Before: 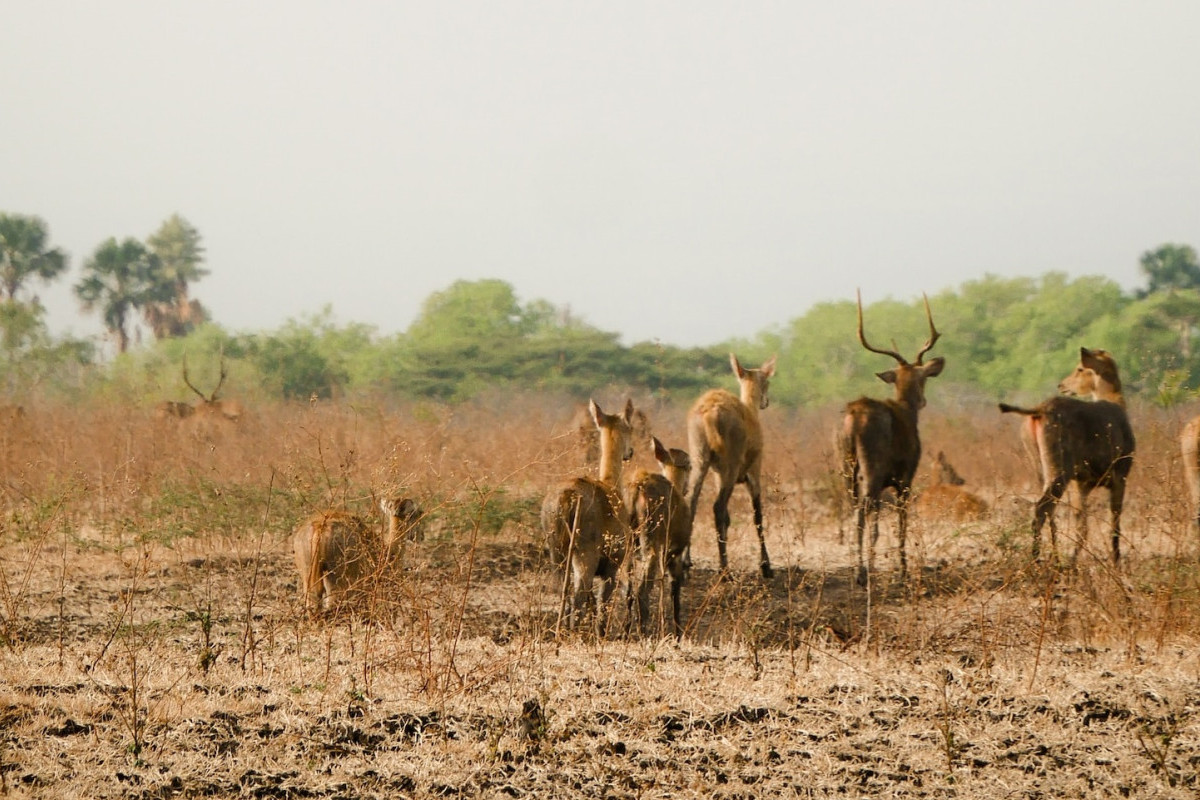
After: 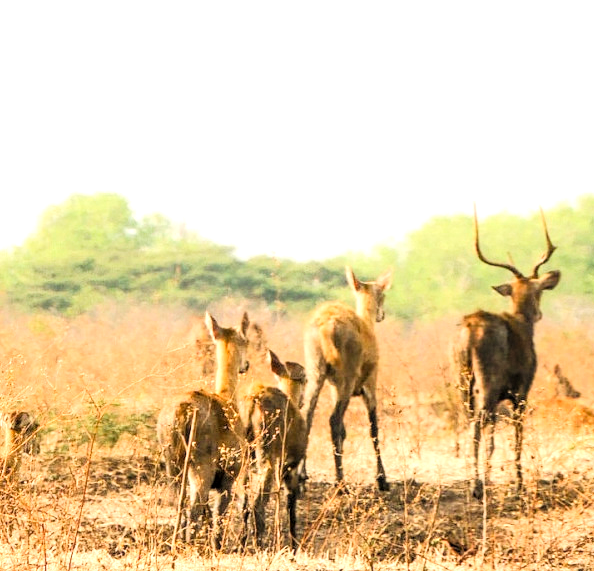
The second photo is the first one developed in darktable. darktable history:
exposure: black level correction 0, exposure 1 EV, compensate highlight preservation false
local contrast: on, module defaults
crop: left 32.075%, top 10.976%, right 18.355%, bottom 17.596%
tone curve: curves: ch0 [(0, 0) (0.082, 0.02) (0.129, 0.078) (0.275, 0.301) (0.67, 0.809) (1, 1)], color space Lab, linked channels, preserve colors none
